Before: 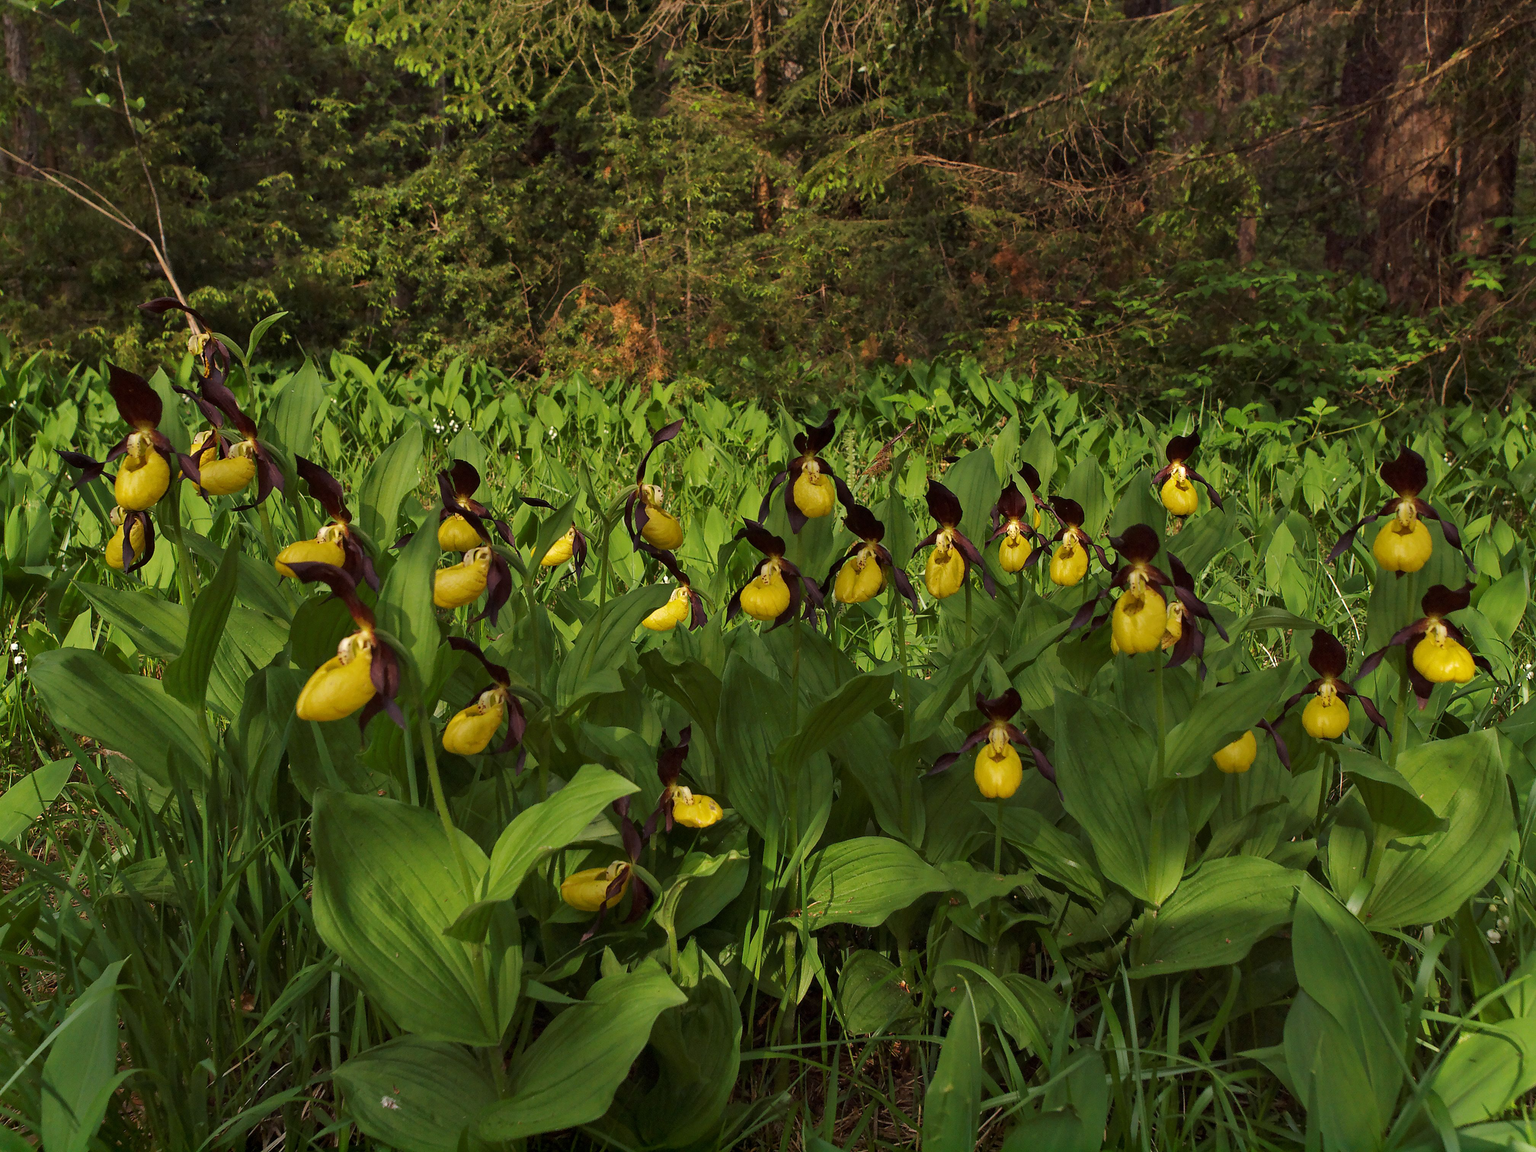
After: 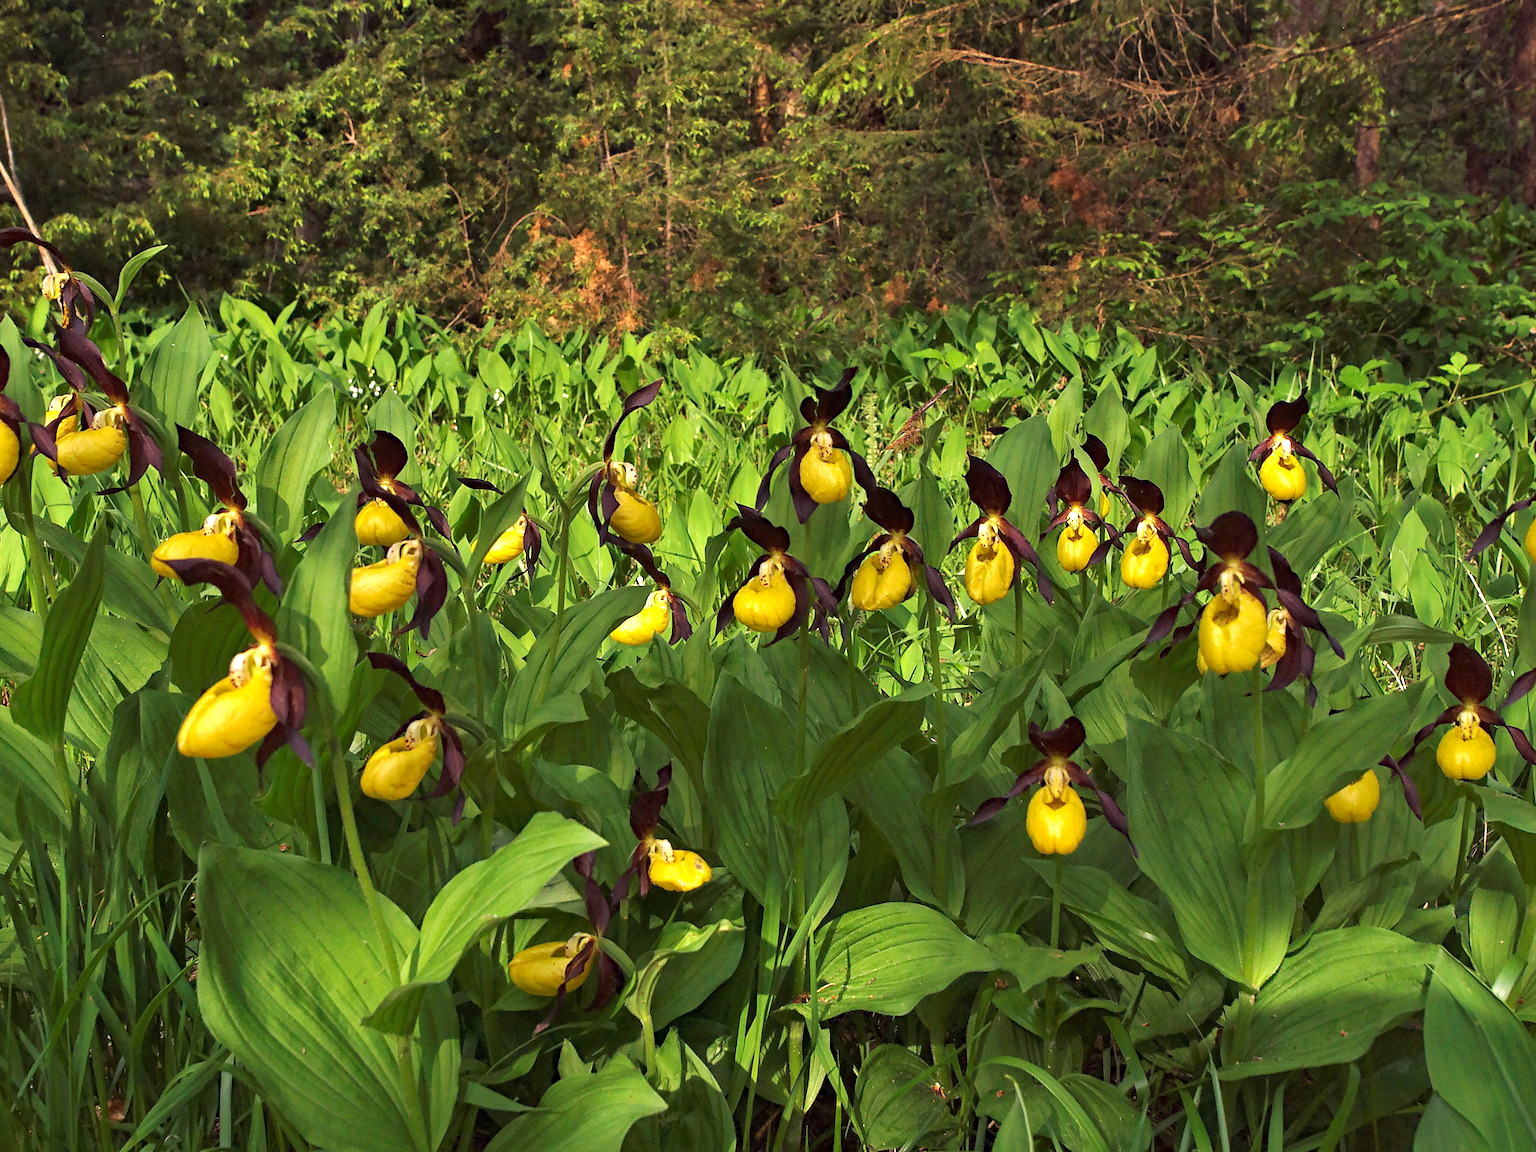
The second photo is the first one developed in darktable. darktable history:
crop and rotate: left 10.071%, top 10.071%, right 10.02%, bottom 10.02%
haze removal: compatibility mode true, adaptive false
exposure: black level correction 0, exposure 0.9 EV, compensate highlight preservation false
